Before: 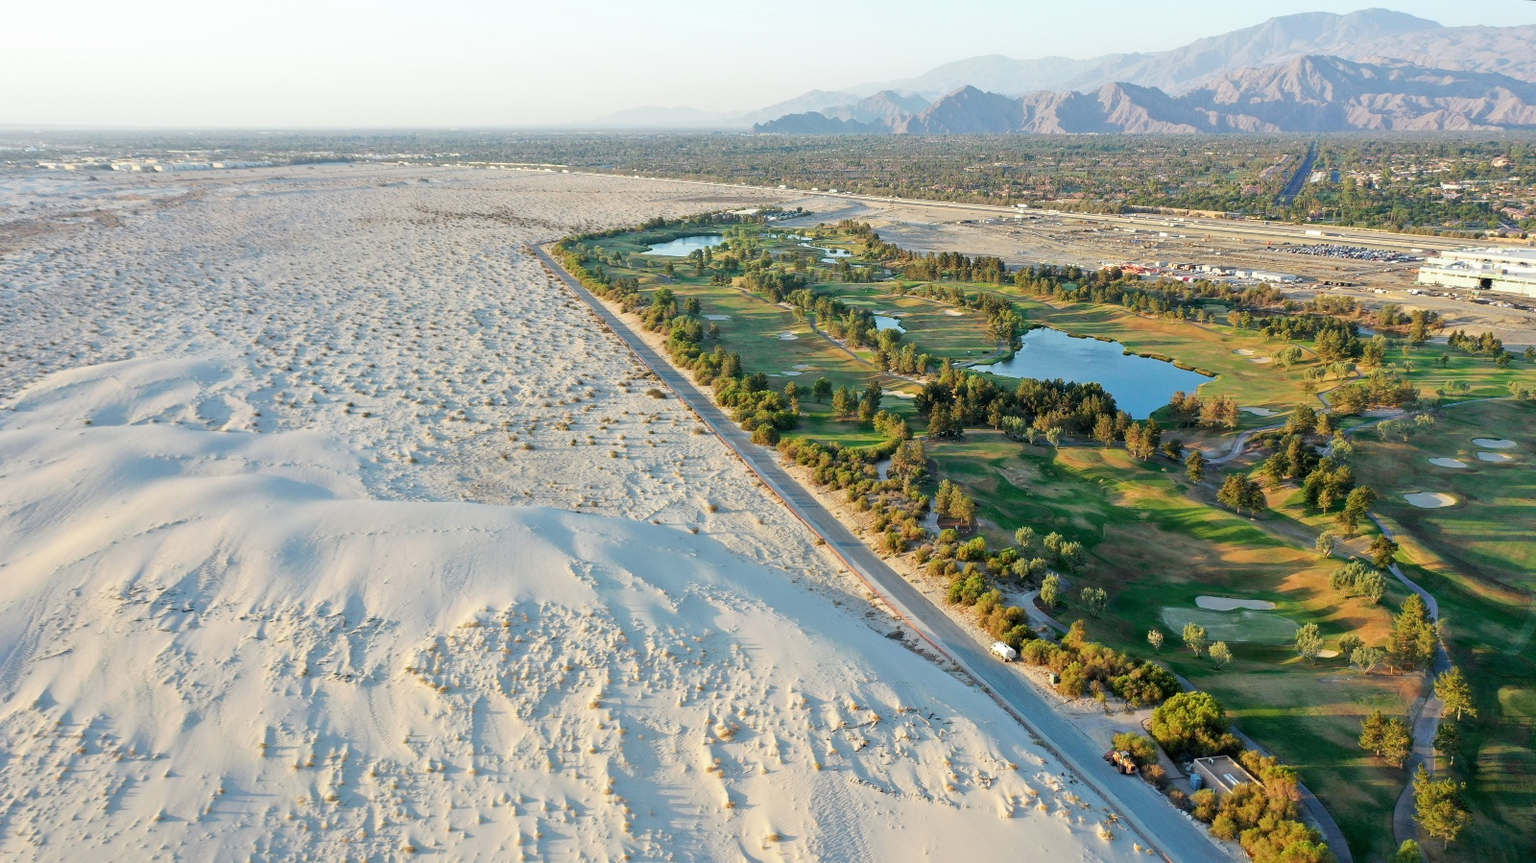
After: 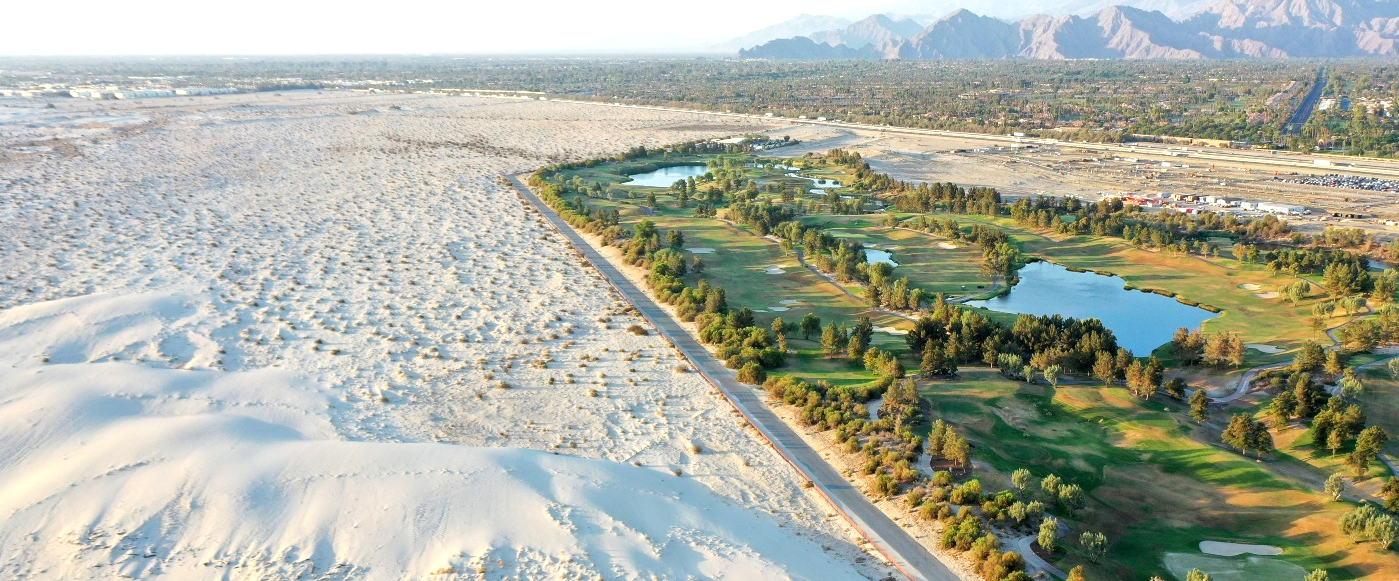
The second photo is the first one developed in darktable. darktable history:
crop: left 2.886%, top 8.975%, right 9.633%, bottom 26.307%
tone equalizer: -8 EV -0.433 EV, -7 EV -0.356 EV, -6 EV -0.305 EV, -5 EV -0.209 EV, -3 EV 0.247 EV, -2 EV 0.345 EV, -1 EV 0.387 EV, +0 EV 0.441 EV
